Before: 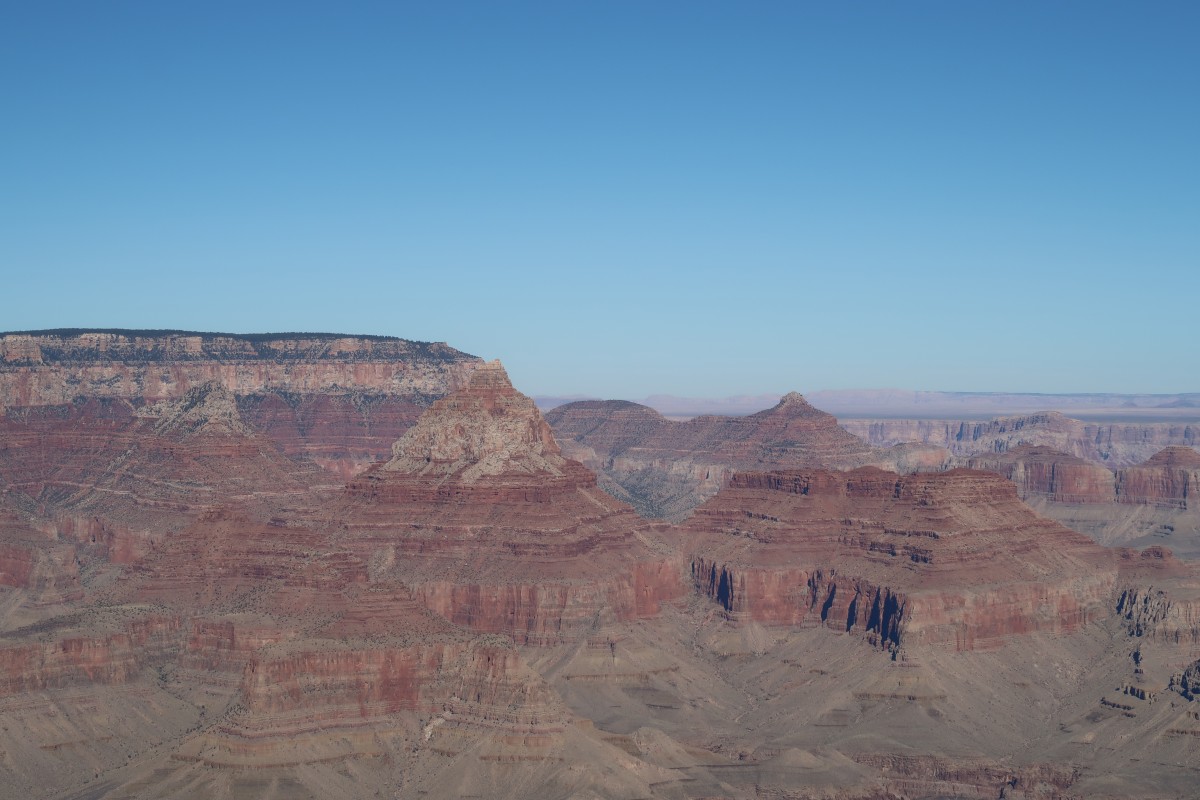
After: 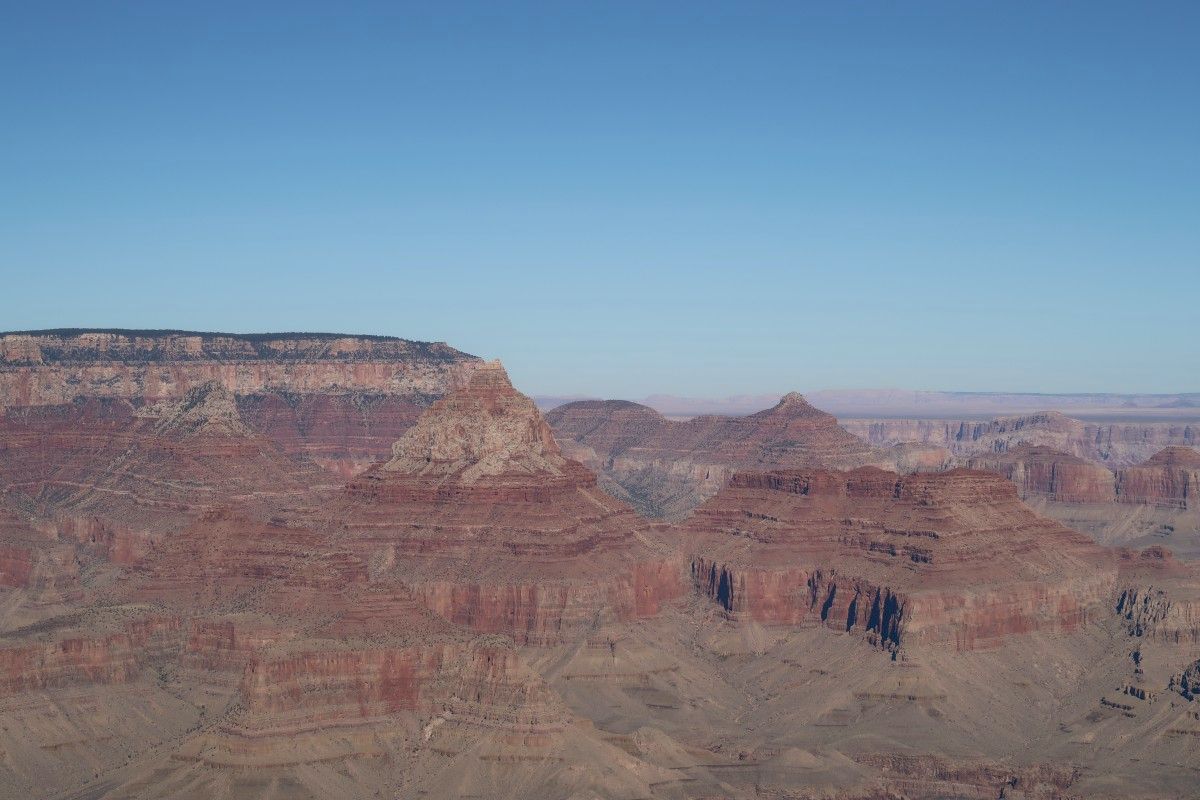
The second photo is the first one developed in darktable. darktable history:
color balance: lift [1, 0.998, 1.001, 1.002], gamma [1, 1.02, 1, 0.98], gain [1, 1.02, 1.003, 0.98]
